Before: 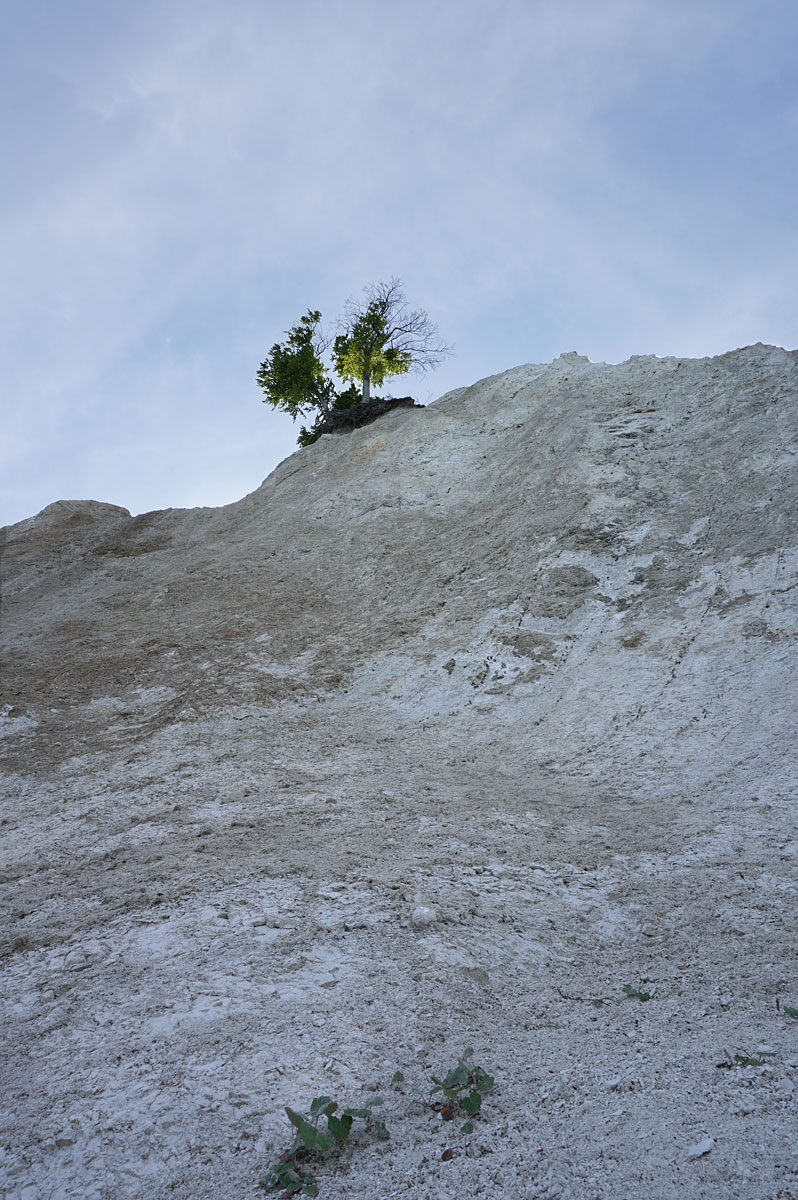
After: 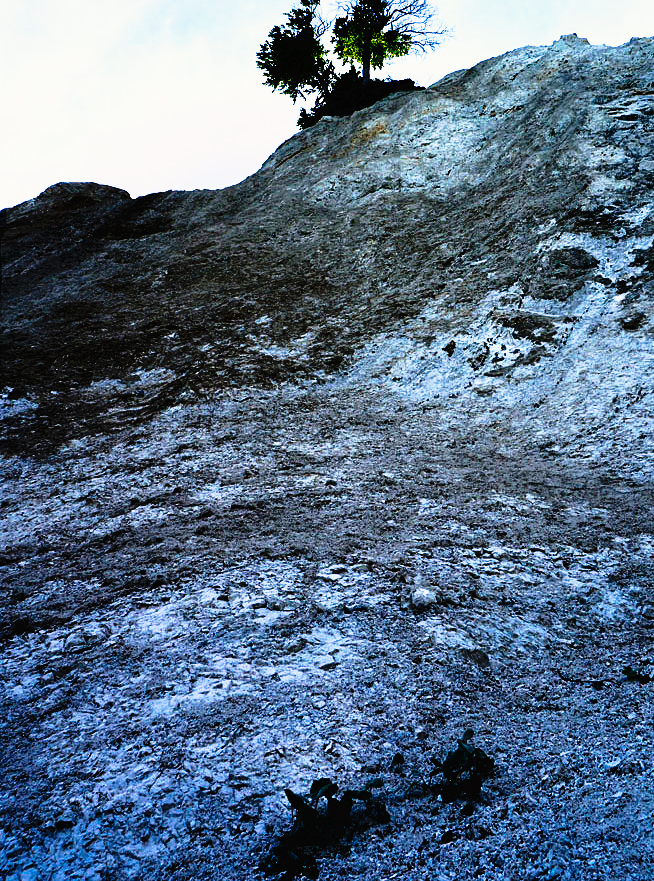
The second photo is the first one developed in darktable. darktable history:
crop: top 26.531%, right 17.959%
tone curve: curves: ch0 [(0, 0) (0.003, 0.005) (0.011, 0.005) (0.025, 0.006) (0.044, 0.008) (0.069, 0.01) (0.1, 0.012) (0.136, 0.015) (0.177, 0.019) (0.224, 0.017) (0.277, 0.015) (0.335, 0.018) (0.399, 0.043) (0.468, 0.118) (0.543, 0.349) (0.623, 0.591) (0.709, 0.88) (0.801, 0.983) (0.898, 0.973) (1, 1)], preserve colors none
